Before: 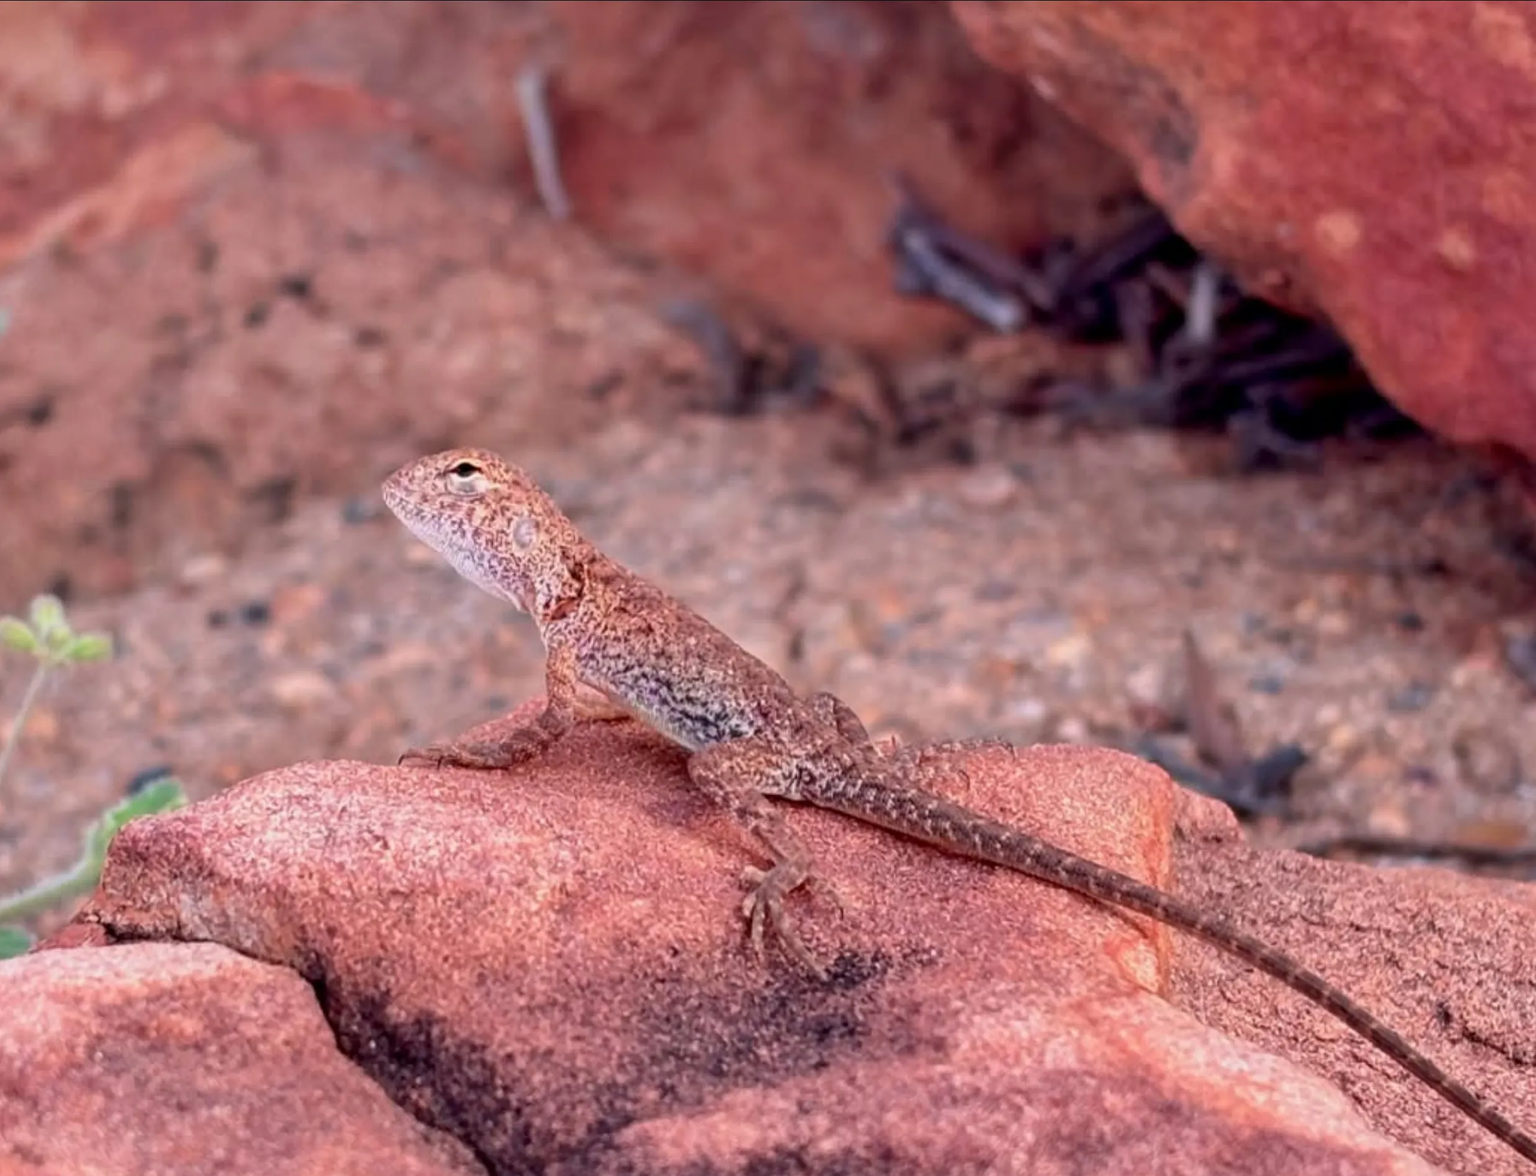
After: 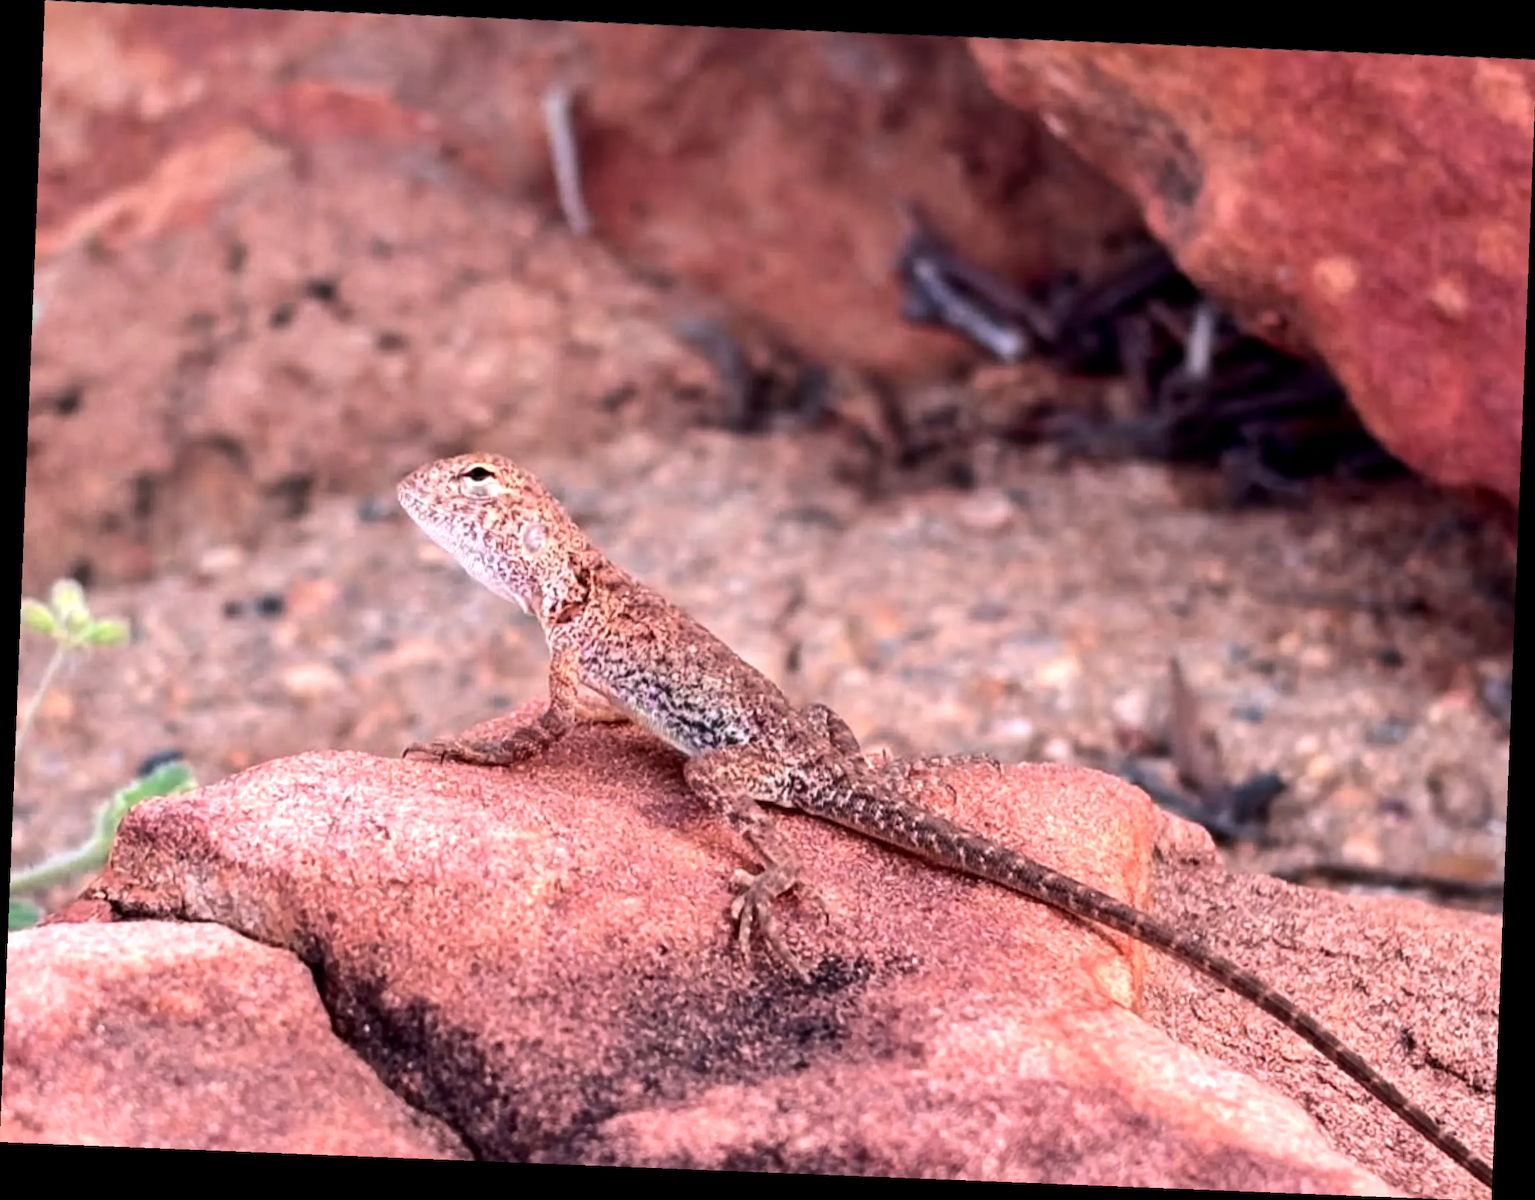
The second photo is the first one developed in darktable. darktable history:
exposure: compensate highlight preservation false
tone equalizer: -8 EV -0.75 EV, -7 EV -0.7 EV, -6 EV -0.6 EV, -5 EV -0.4 EV, -3 EV 0.4 EV, -2 EV 0.6 EV, -1 EV 0.7 EV, +0 EV 0.75 EV, edges refinement/feathering 500, mask exposure compensation -1.57 EV, preserve details no
rotate and perspective: rotation 2.27°, automatic cropping off
